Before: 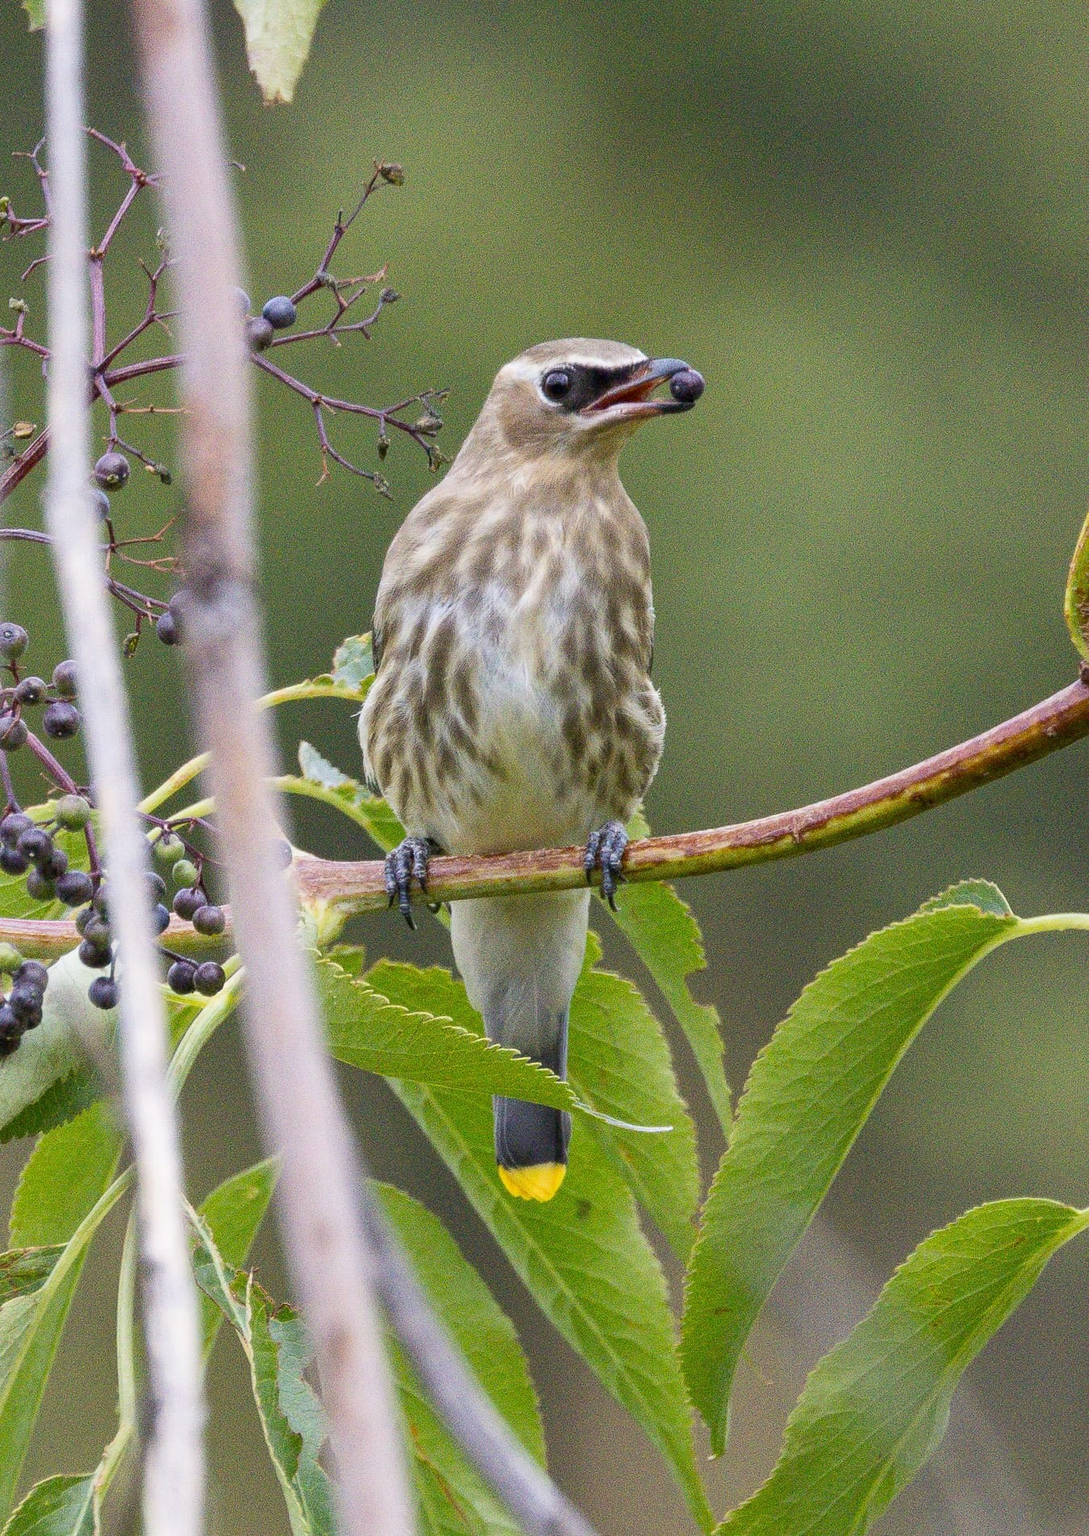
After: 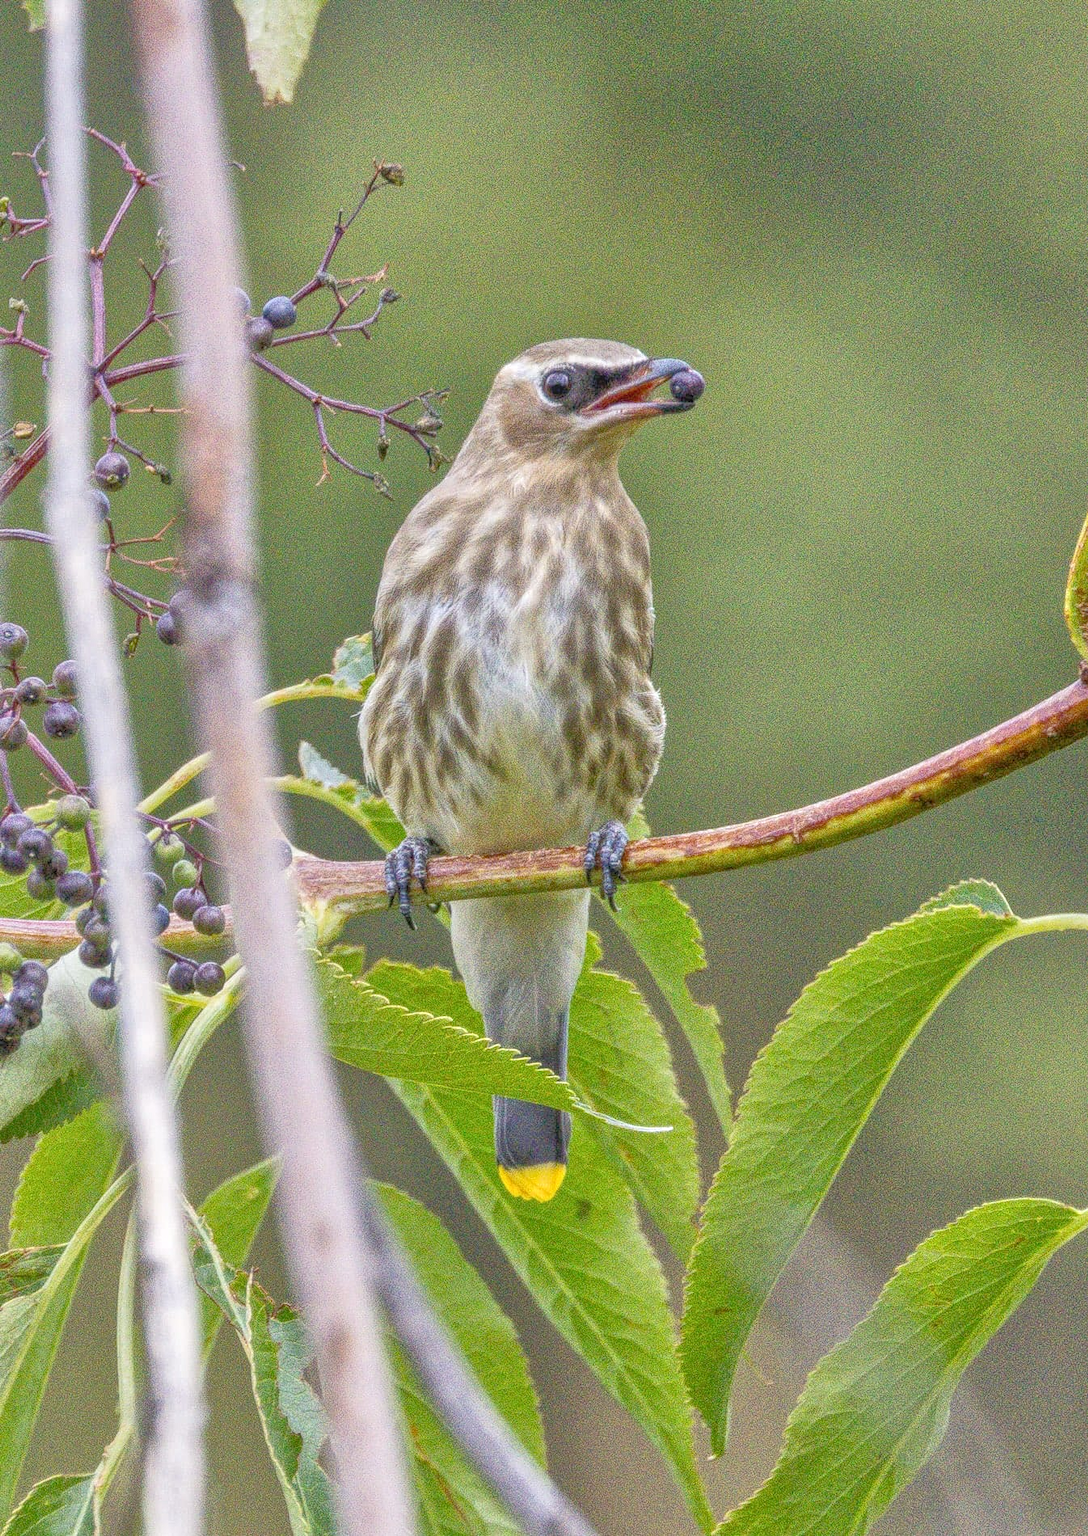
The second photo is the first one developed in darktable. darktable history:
local contrast: highlights 66%, shadows 35%, detail 167%, midtone range 0.2
tone equalizer: -7 EV 0.161 EV, -6 EV 0.571 EV, -5 EV 1.17 EV, -4 EV 1.31 EV, -3 EV 1.17 EV, -2 EV 0.6 EV, -1 EV 0.155 EV
